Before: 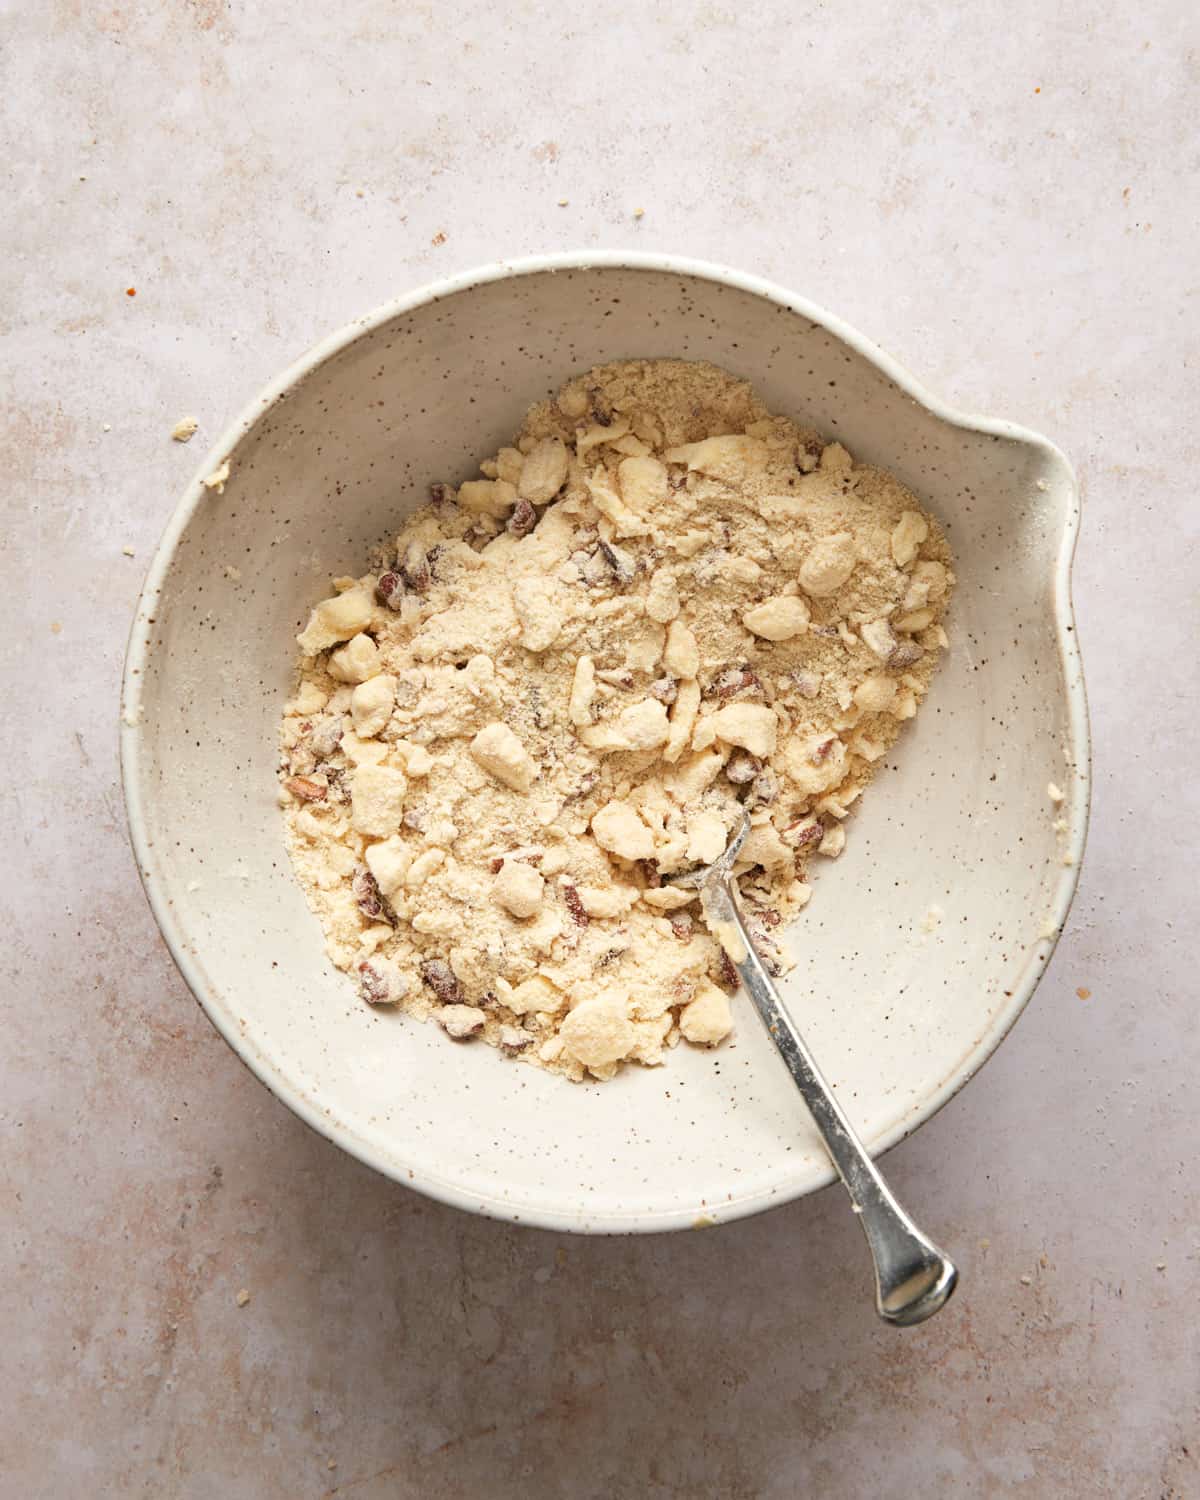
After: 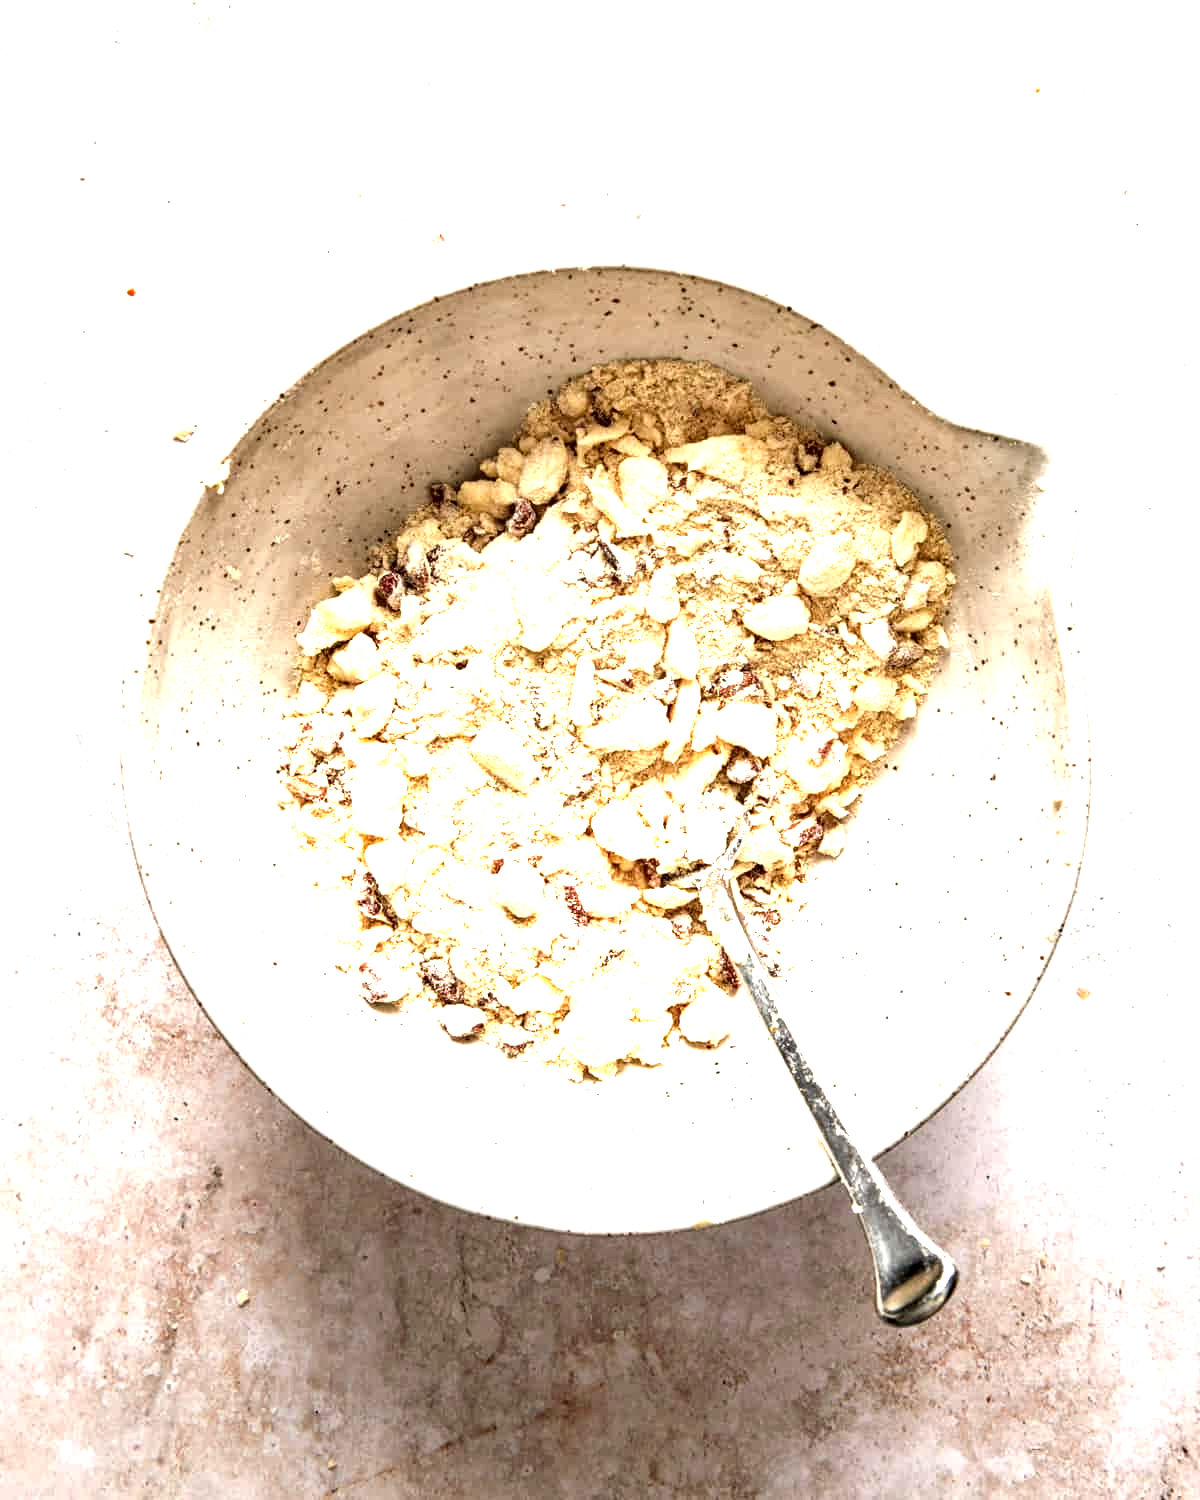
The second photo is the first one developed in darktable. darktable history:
local contrast: highlights 80%, shadows 57%, detail 175%, midtone range 0.602
exposure: black level correction 0, exposure 1.379 EV, compensate exposure bias true, compensate highlight preservation false
